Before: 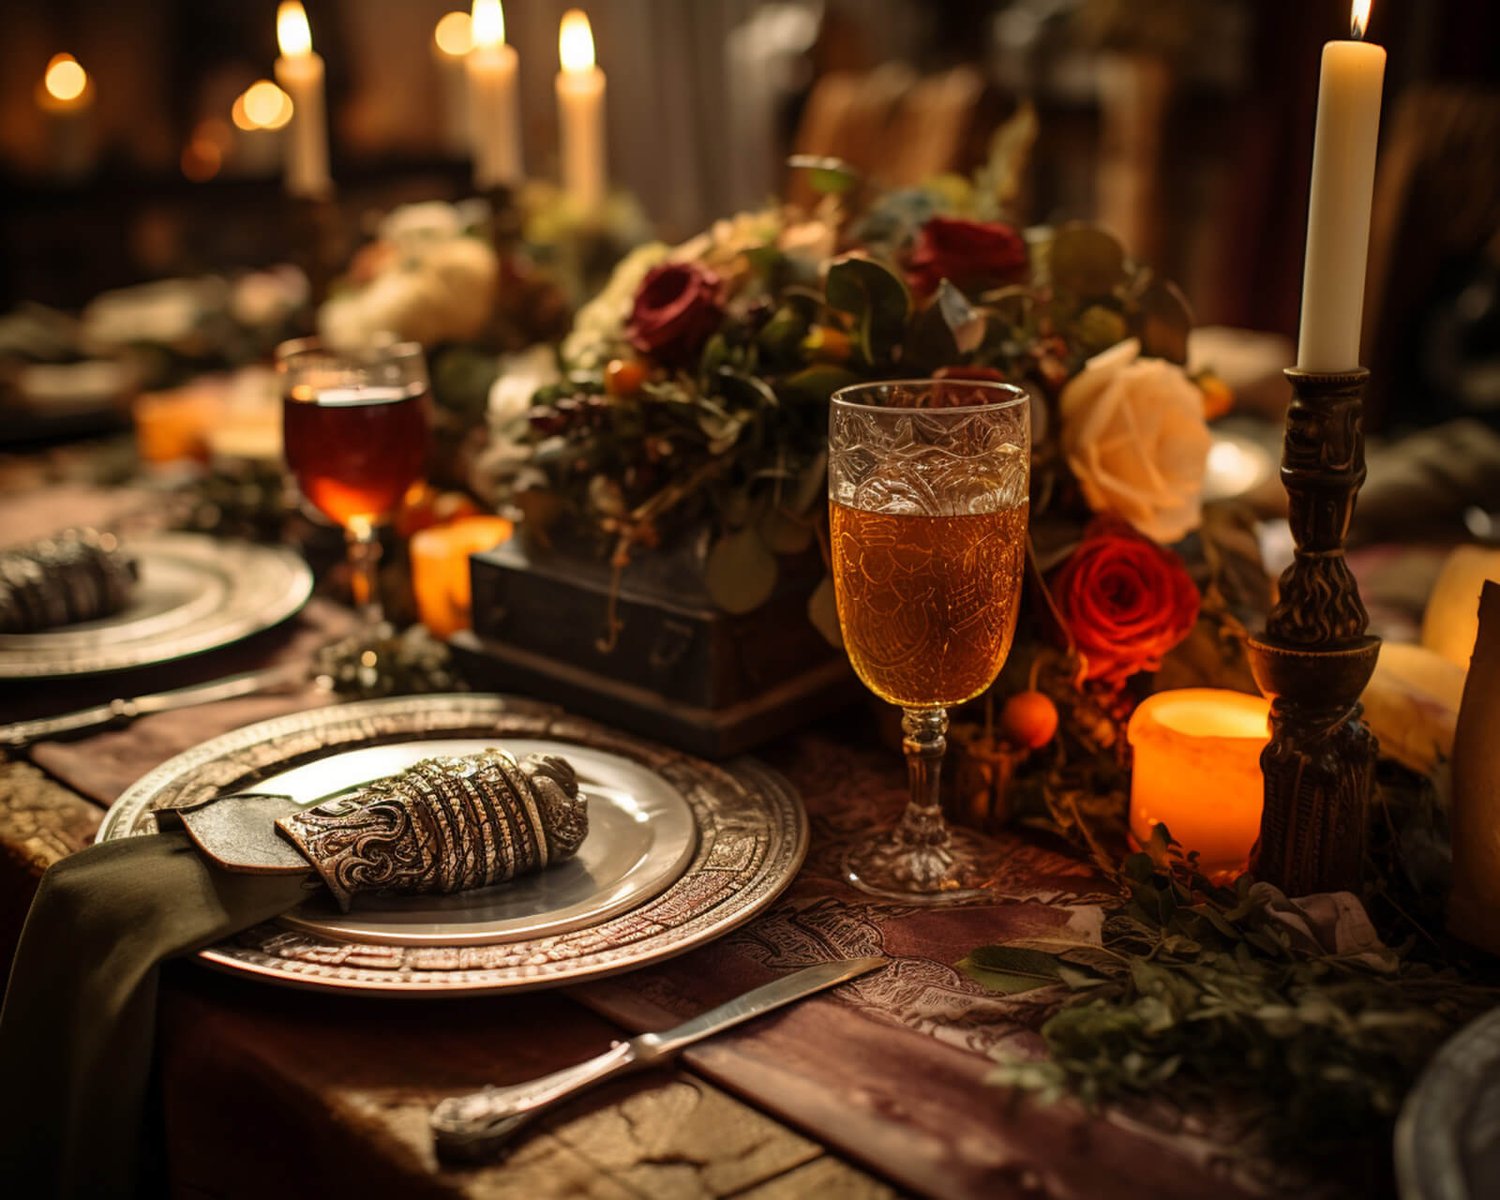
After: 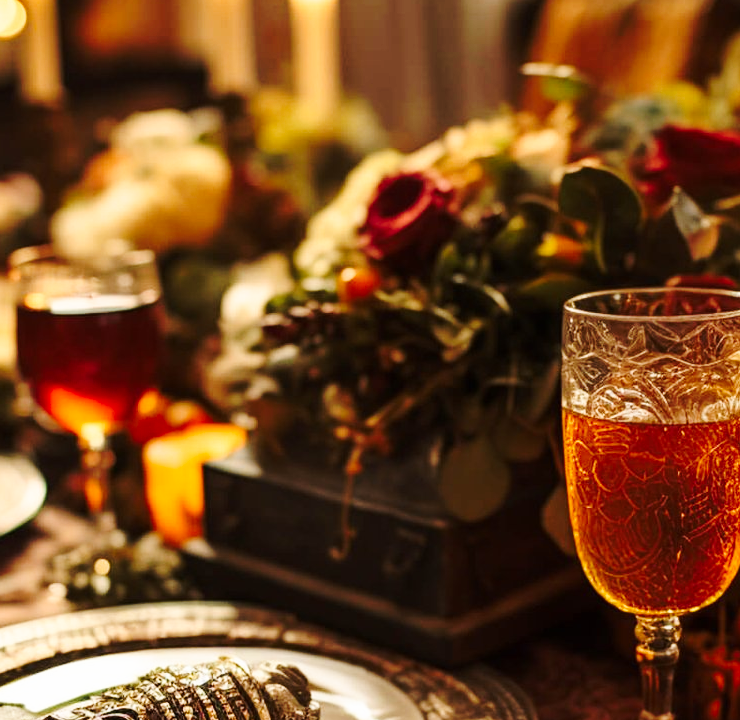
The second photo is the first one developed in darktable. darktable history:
exposure: exposure -0.062 EV, compensate highlight preservation false
tone curve: curves: ch0 [(0, 0) (0.003, 0.003) (0.011, 0.012) (0.025, 0.026) (0.044, 0.046) (0.069, 0.072) (0.1, 0.104) (0.136, 0.141) (0.177, 0.185) (0.224, 0.247) (0.277, 0.335) (0.335, 0.447) (0.399, 0.539) (0.468, 0.636) (0.543, 0.723) (0.623, 0.803) (0.709, 0.873) (0.801, 0.936) (0.898, 0.978) (1, 1)], preserve colors none
crop: left 17.843%, top 7.746%, right 32.805%, bottom 32.187%
